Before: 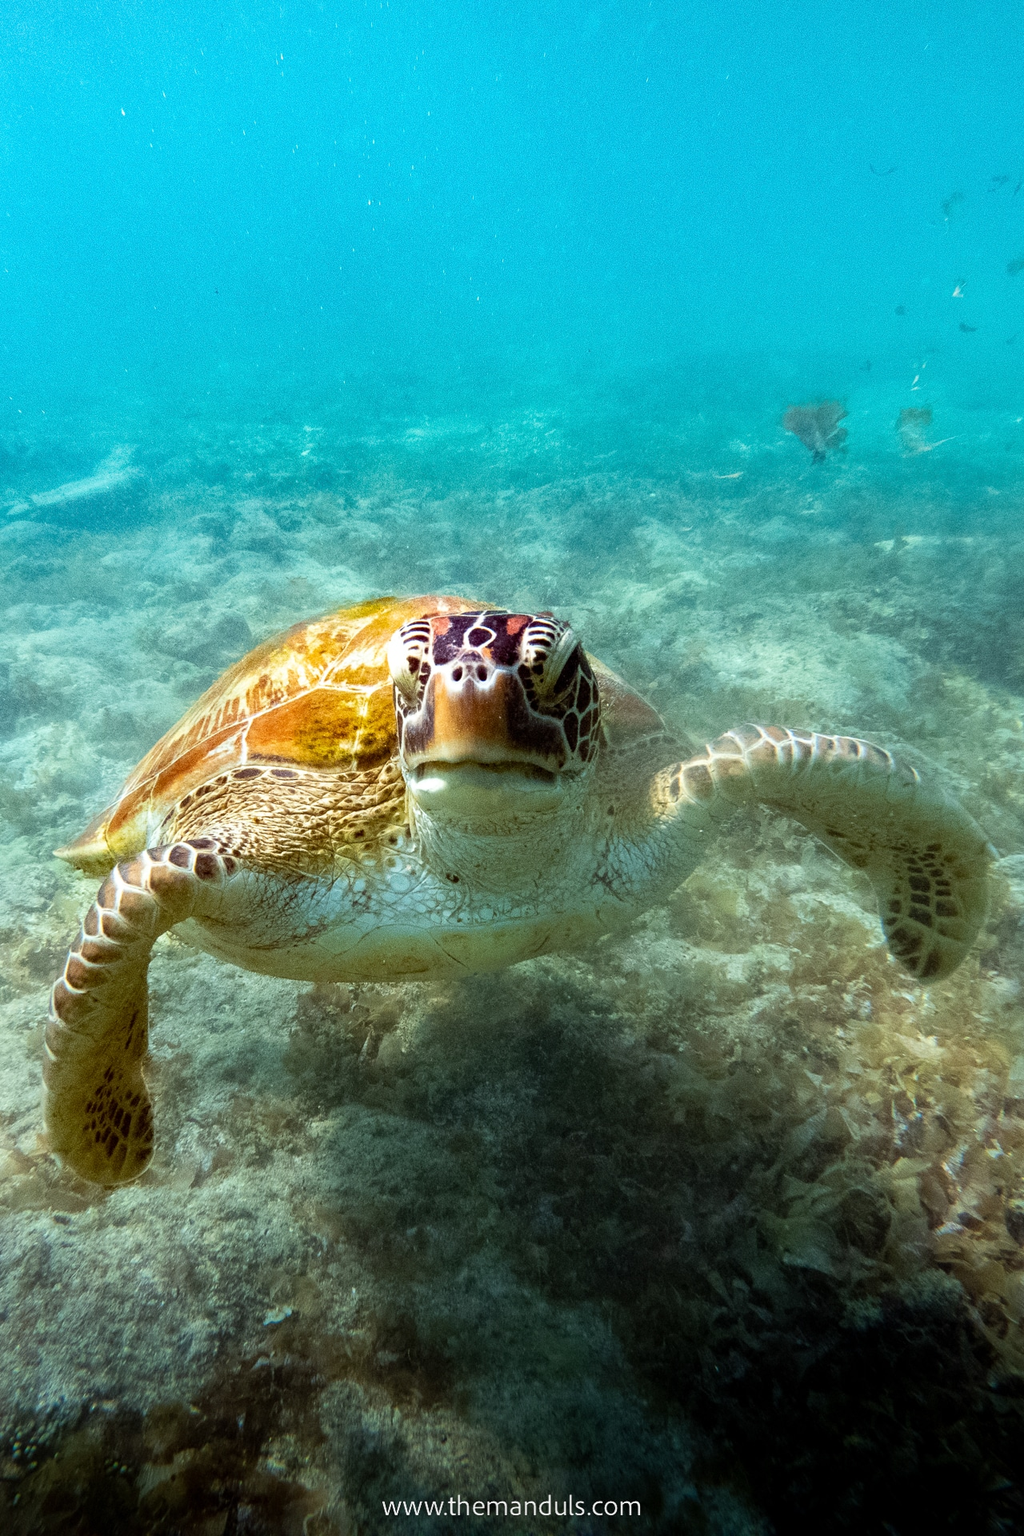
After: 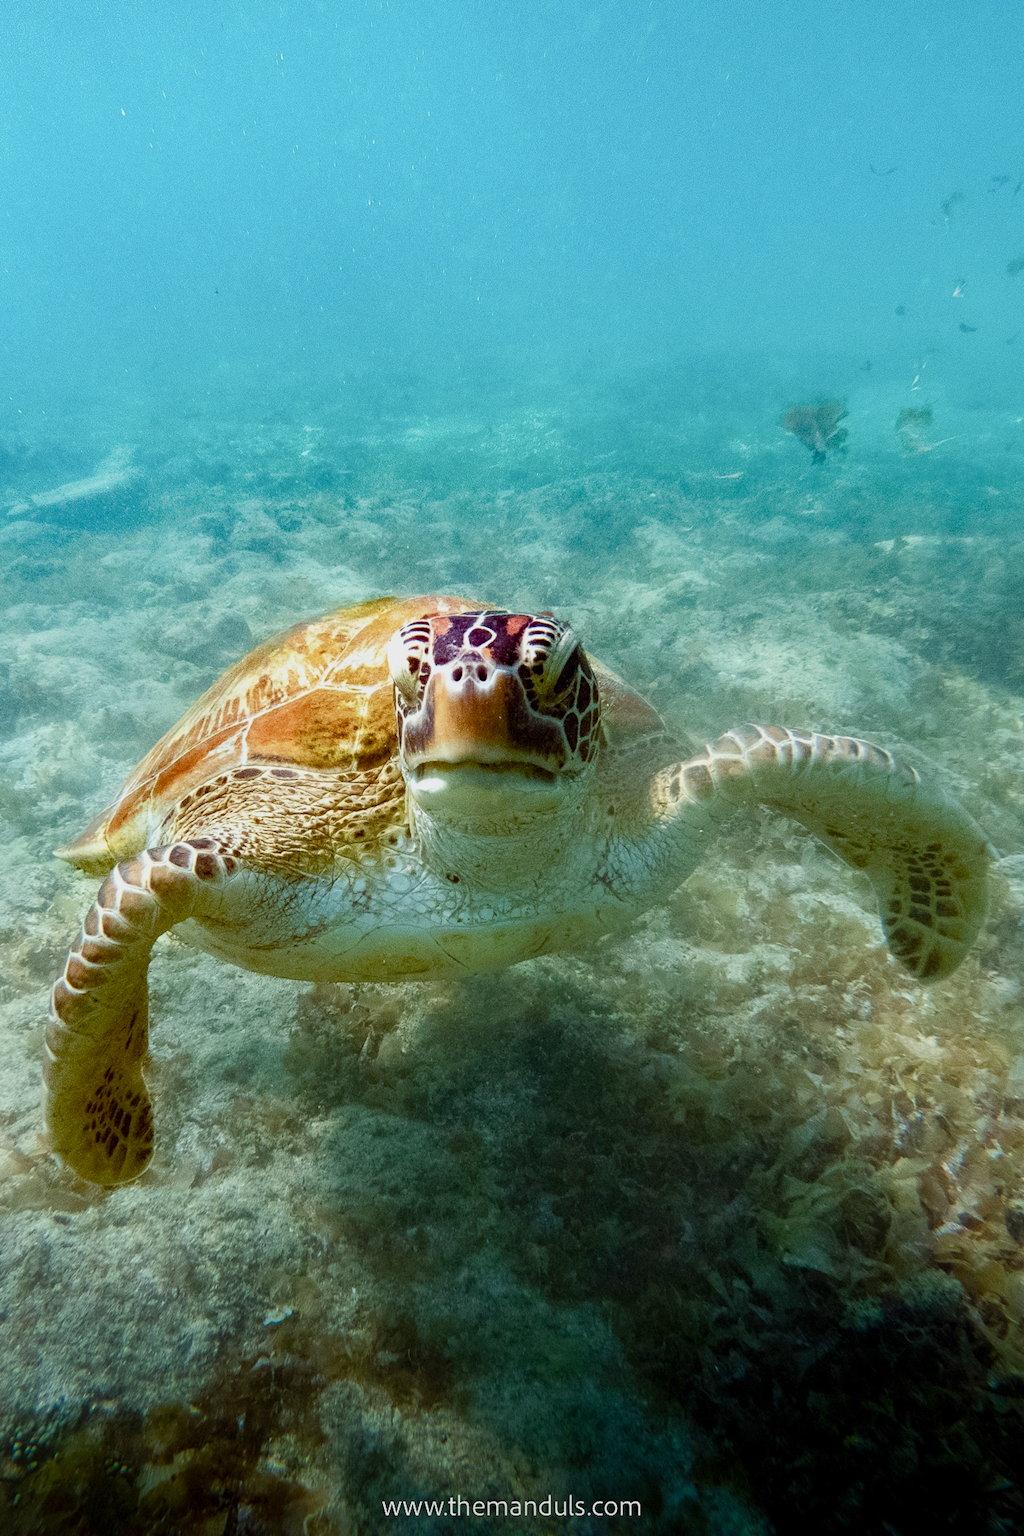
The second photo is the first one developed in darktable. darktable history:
color balance rgb: shadows lift › chroma 1%, shadows lift › hue 113°, highlights gain › chroma 0.2%, highlights gain › hue 333°, perceptual saturation grading › global saturation 20%, perceptual saturation grading › highlights -50%, perceptual saturation grading › shadows 25%, contrast -10%
white balance: red 0.978, blue 0.999
